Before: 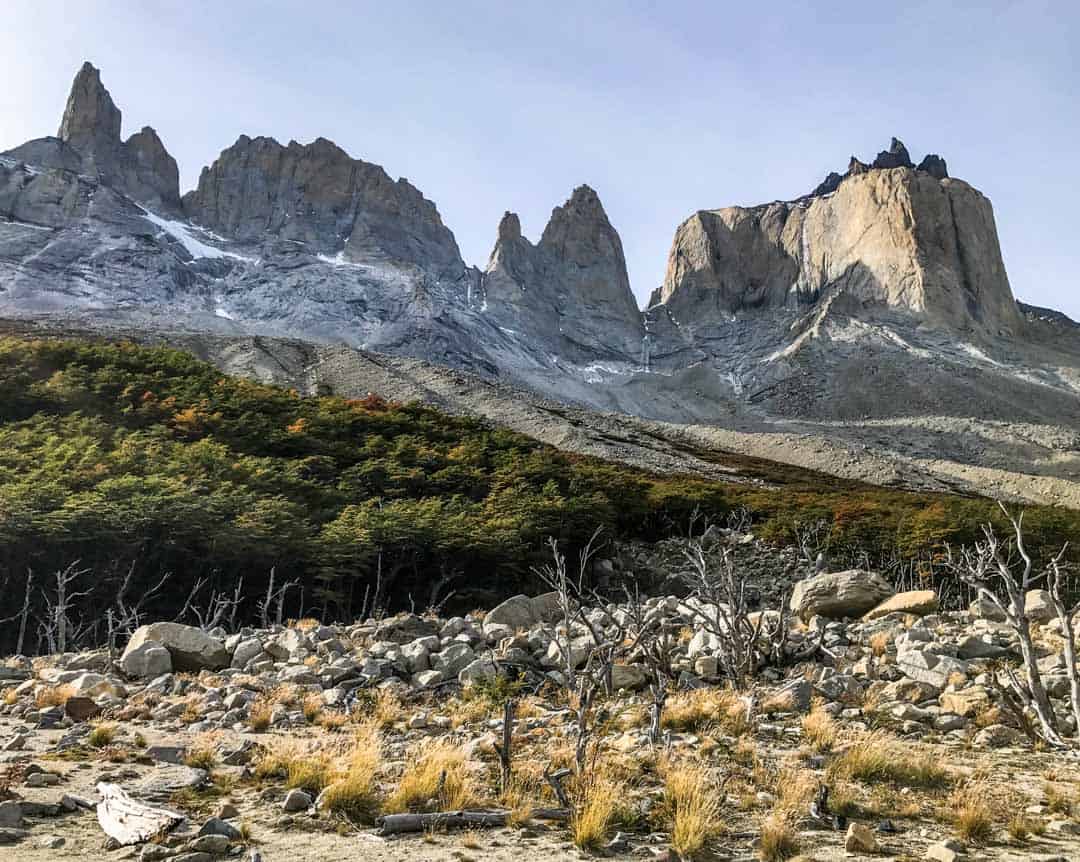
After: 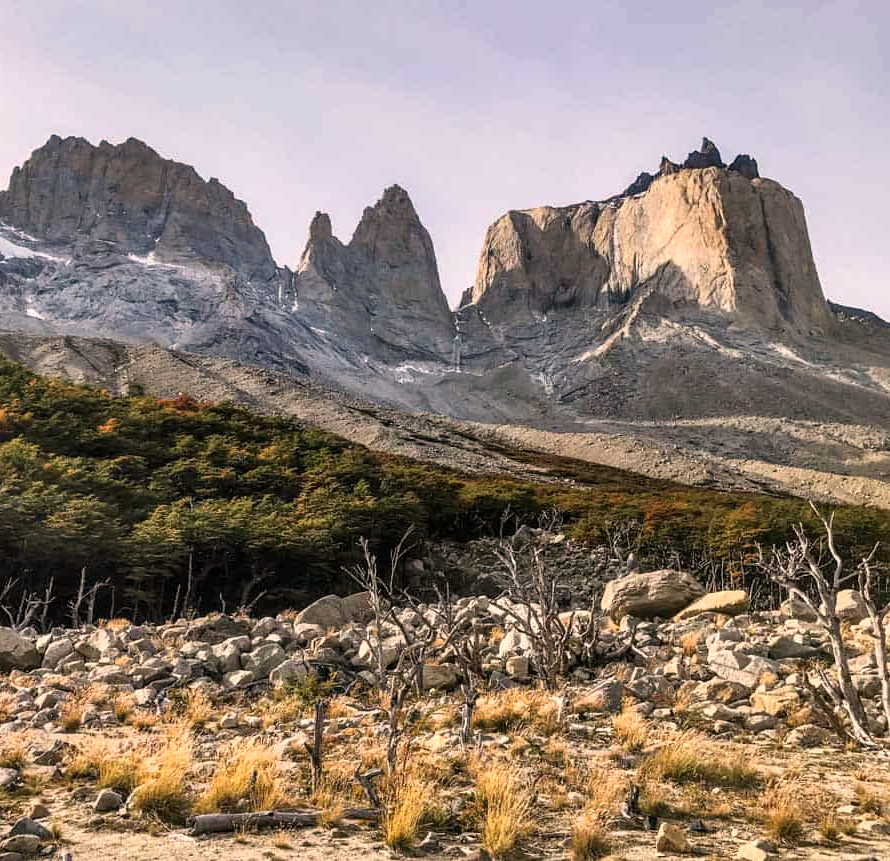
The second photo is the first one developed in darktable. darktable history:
crop: left 17.582%, bottom 0.031%
white balance: red 1.127, blue 0.943
